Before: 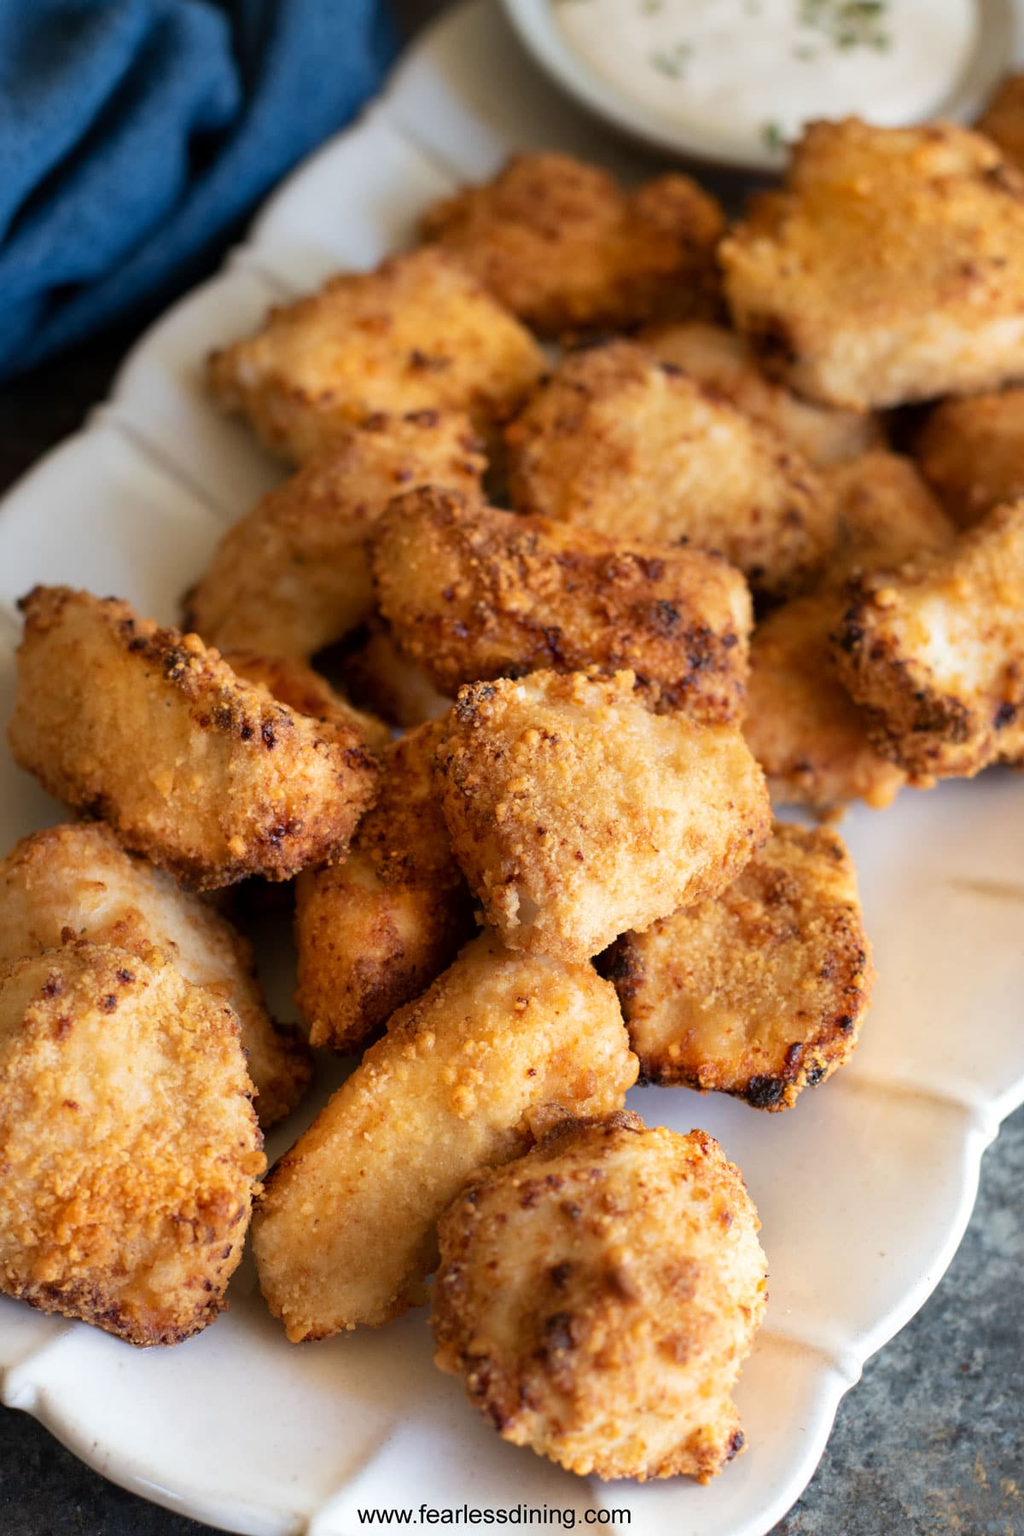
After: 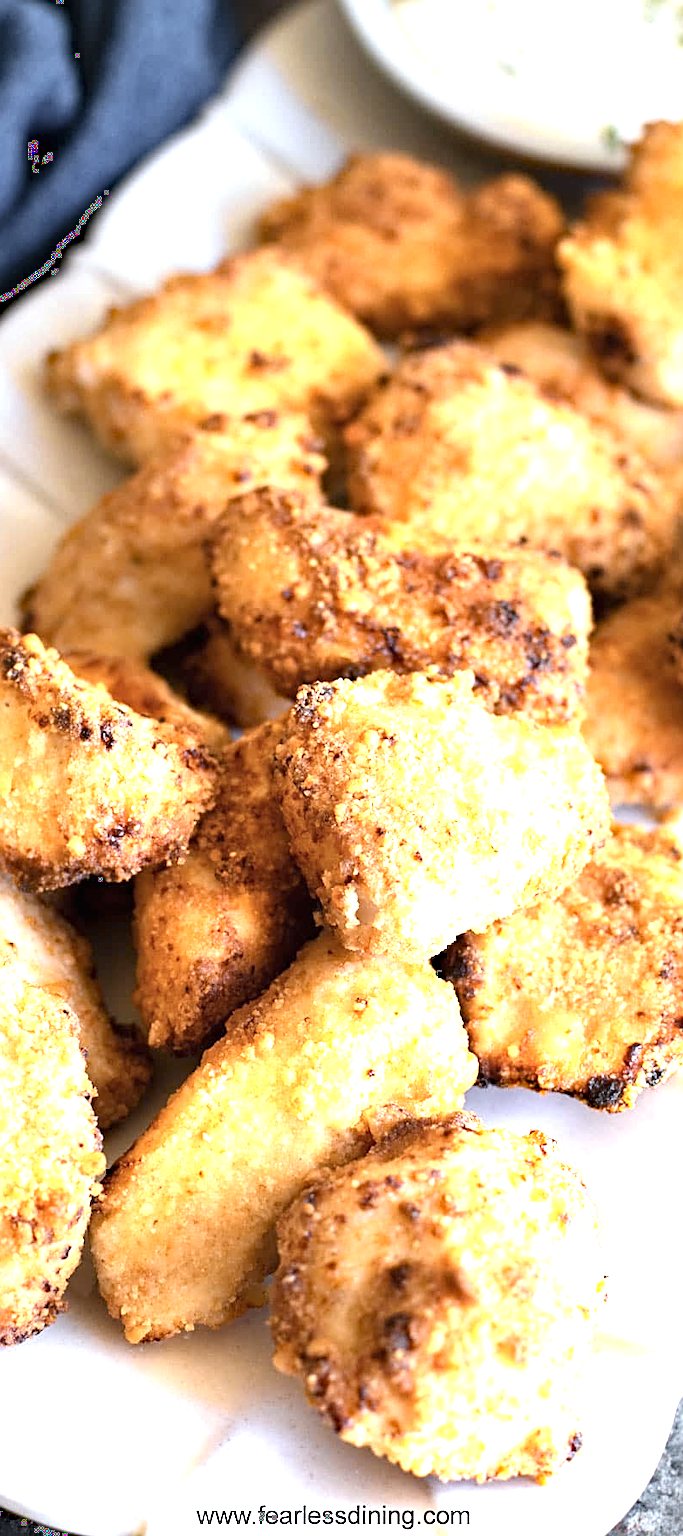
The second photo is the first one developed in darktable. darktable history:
haze removal: strength 0.293, distance 0.255, compatibility mode true, adaptive false
contrast brightness saturation: contrast 0.101, saturation -0.371
color correction: highlights b* 0.035
color zones: curves: ch0 [(0, 0.511) (0.143, 0.531) (0.286, 0.56) (0.429, 0.5) (0.571, 0.5) (0.714, 0.5) (0.857, 0.5) (1, 0.5)]; ch1 [(0, 0.525) (0.143, 0.705) (0.286, 0.715) (0.429, 0.35) (0.571, 0.35) (0.714, 0.35) (0.857, 0.4) (1, 0.4)]; ch2 [(0, 0.572) (0.143, 0.512) (0.286, 0.473) (0.429, 0.45) (0.571, 0.5) (0.714, 0.5) (0.857, 0.518) (1, 0.518)]
color calibration: illuminant custom, x 0.372, y 0.383, temperature 4279.03 K, clip negative RGB from gamut false
sharpen: on, module defaults
crop and rotate: left 15.788%, right 17.527%
exposure: black level correction 0, exposure 1.468 EV, compensate highlight preservation false
